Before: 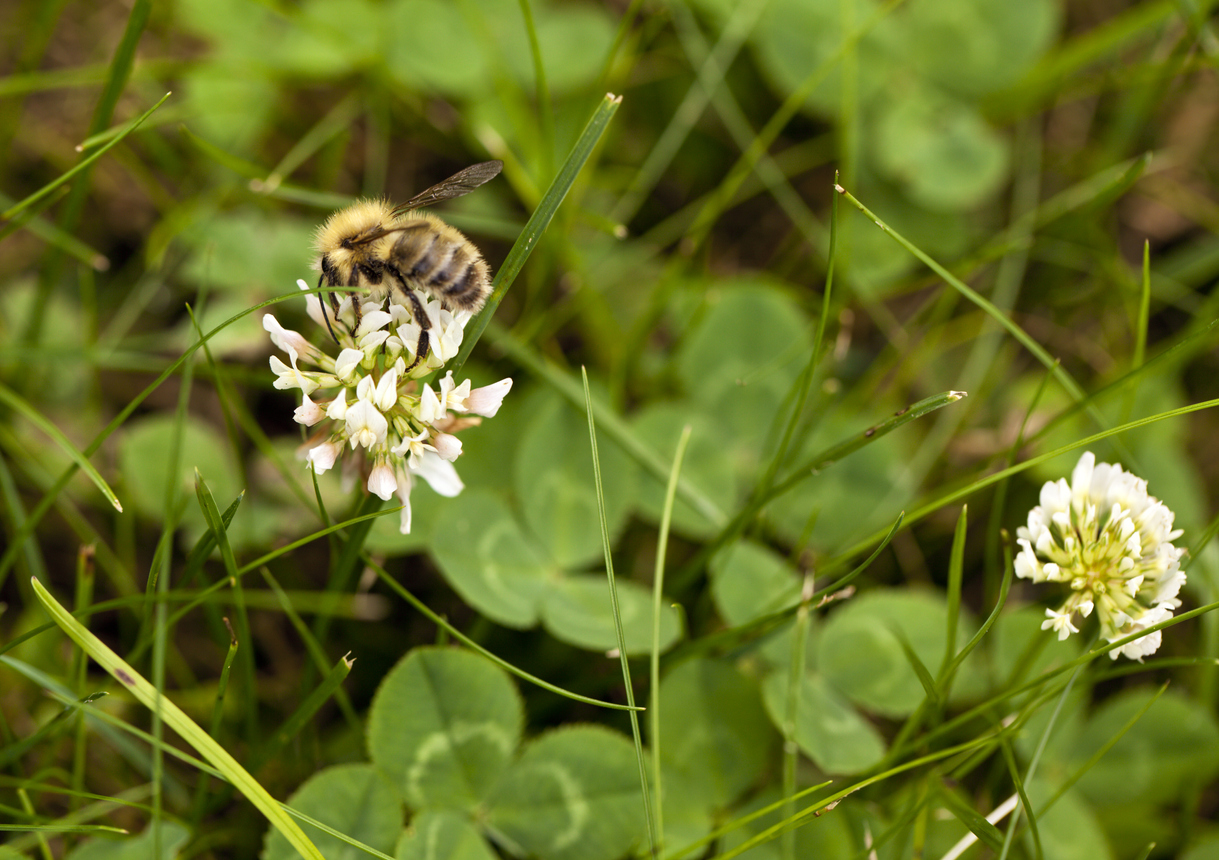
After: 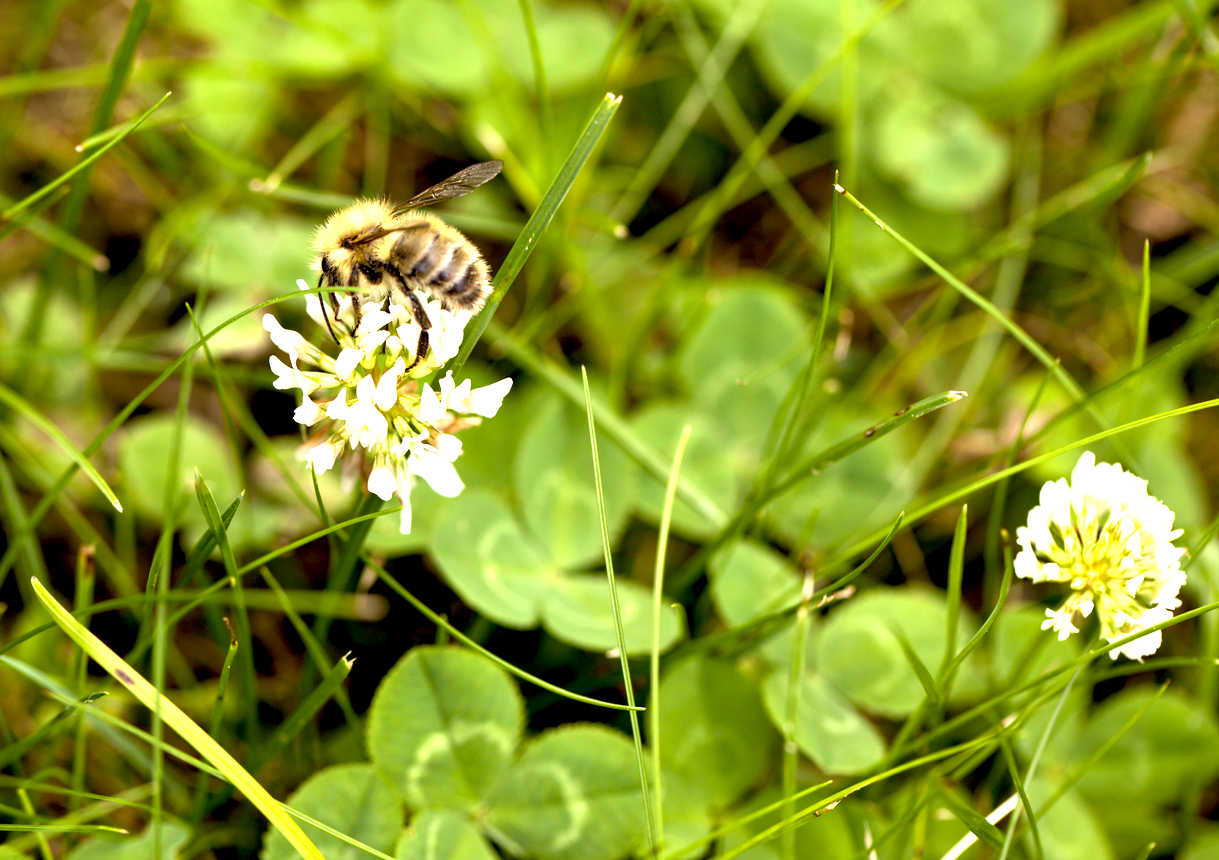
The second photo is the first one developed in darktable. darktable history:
exposure: black level correction 0.011, exposure 1.079 EV, compensate highlight preservation false
